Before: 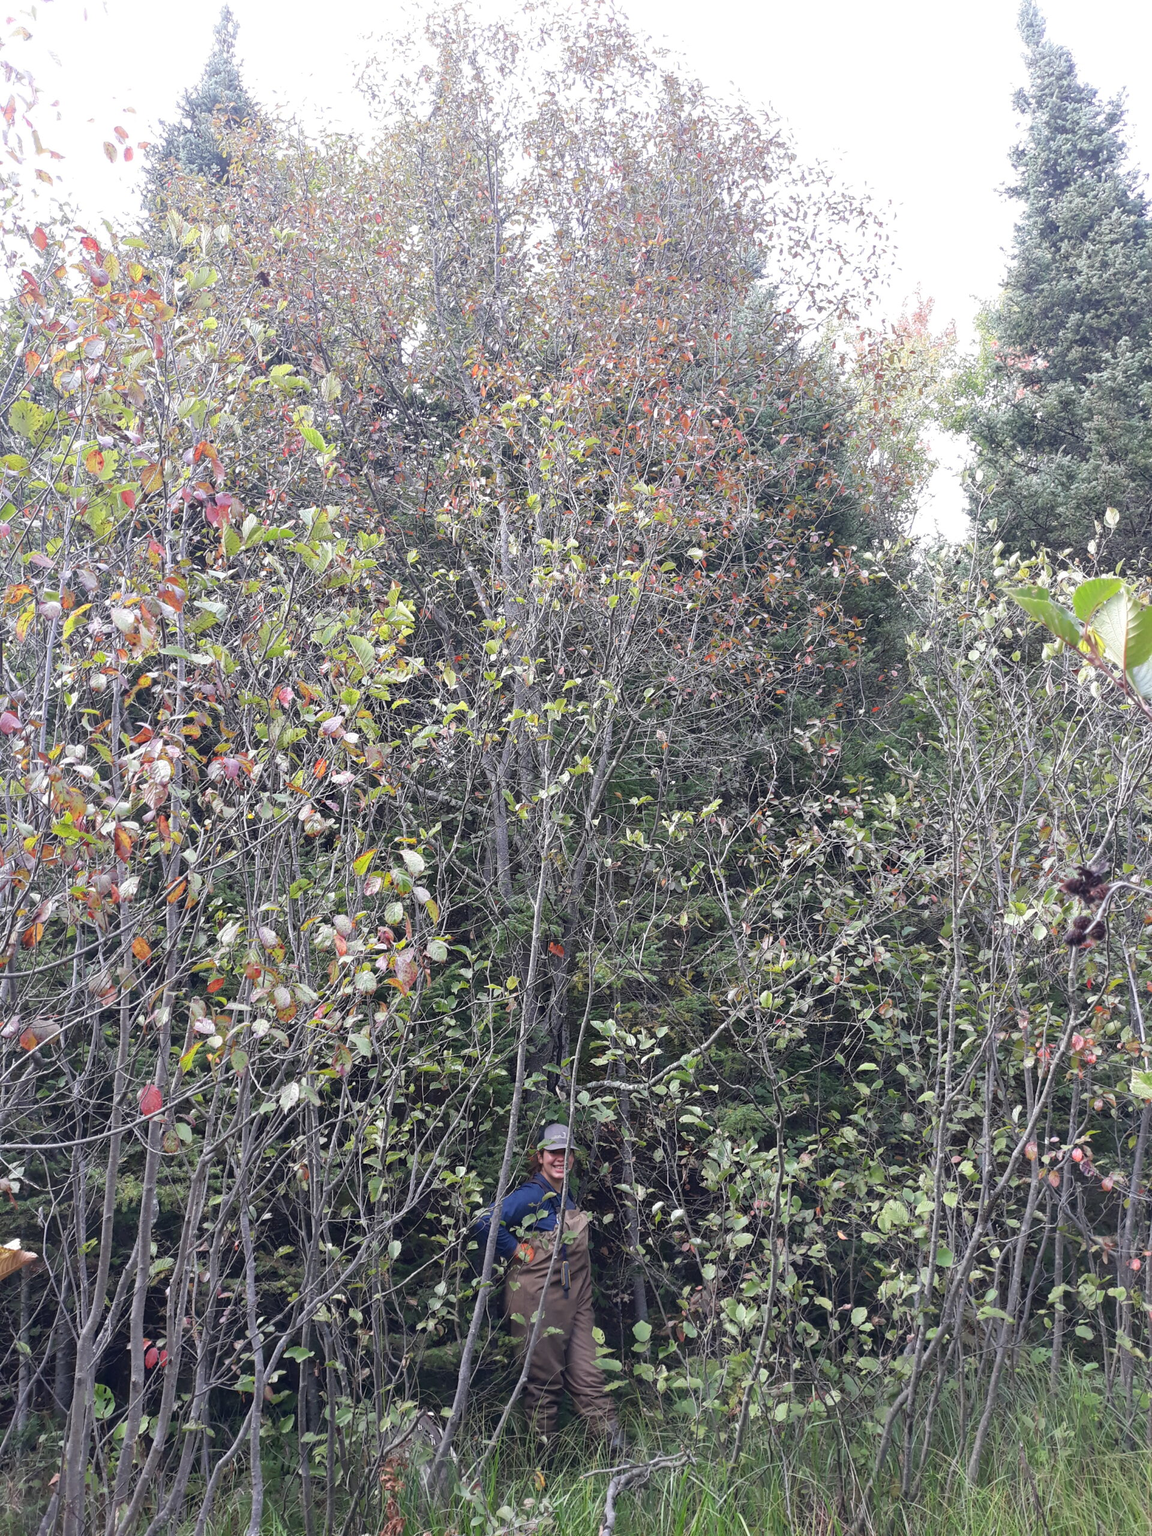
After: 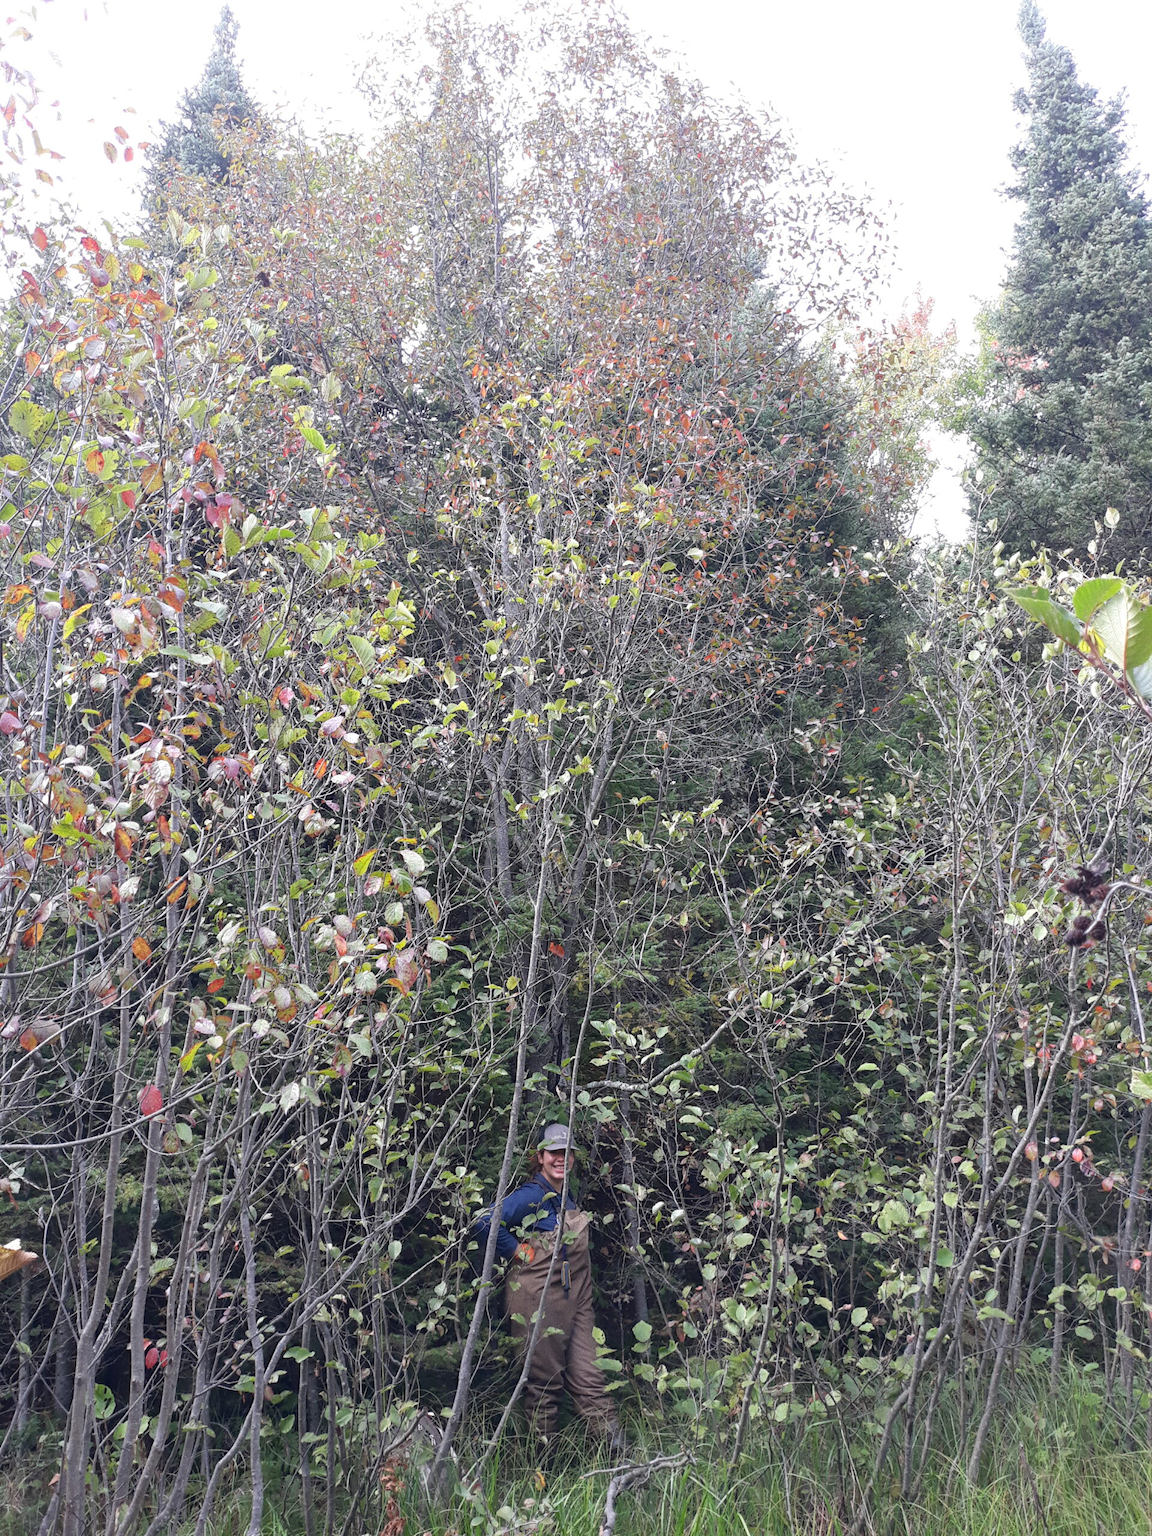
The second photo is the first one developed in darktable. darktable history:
grain: coarseness 0.09 ISO
tone equalizer: on, module defaults
